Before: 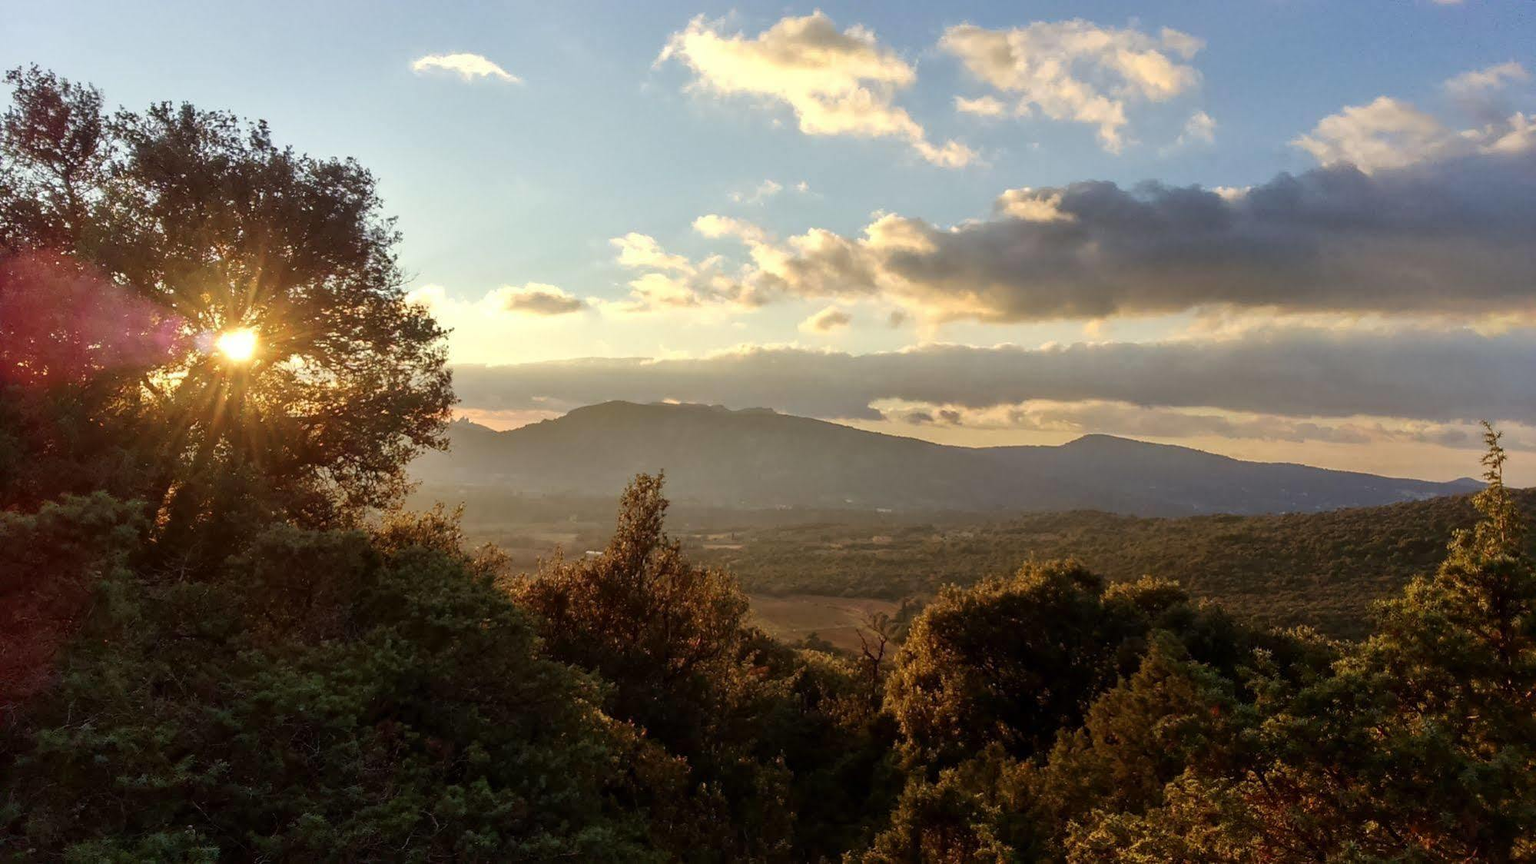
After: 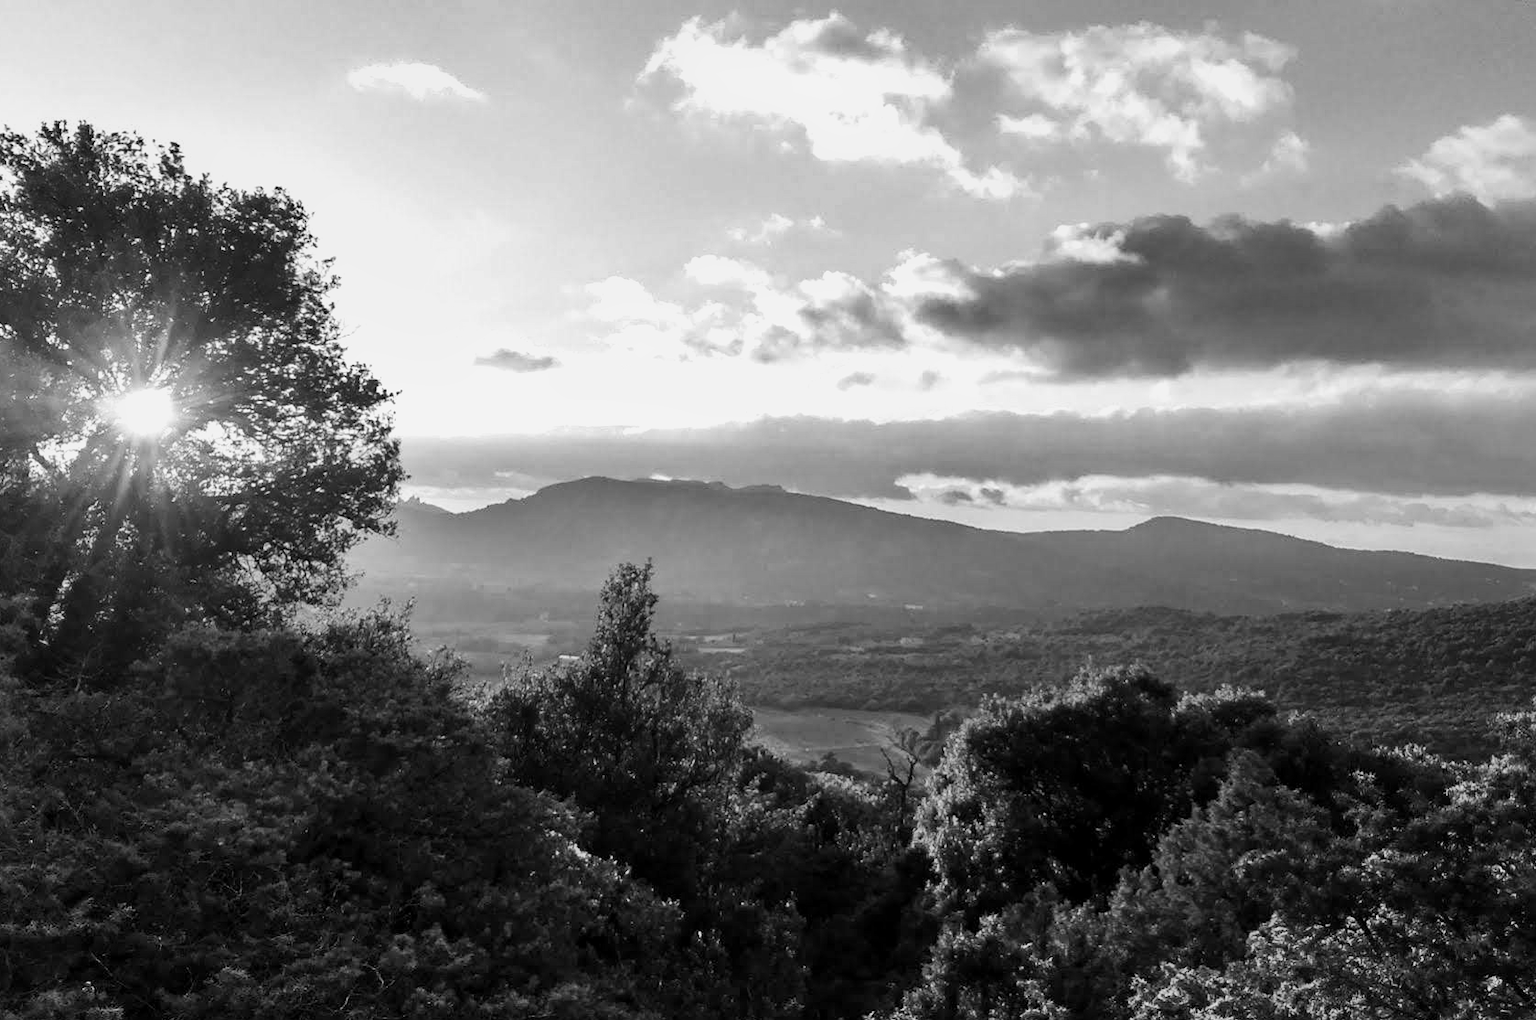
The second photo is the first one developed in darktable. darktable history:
exposure: black level correction 0.001, exposure 0.5 EV, compensate exposure bias true, compensate highlight preservation false
shadows and highlights: low approximation 0.01, soften with gaussian
crop: left 7.598%, right 7.873%
monochrome: a -74.22, b 78.2
contrast brightness saturation: contrast 0.18, saturation 0.3
